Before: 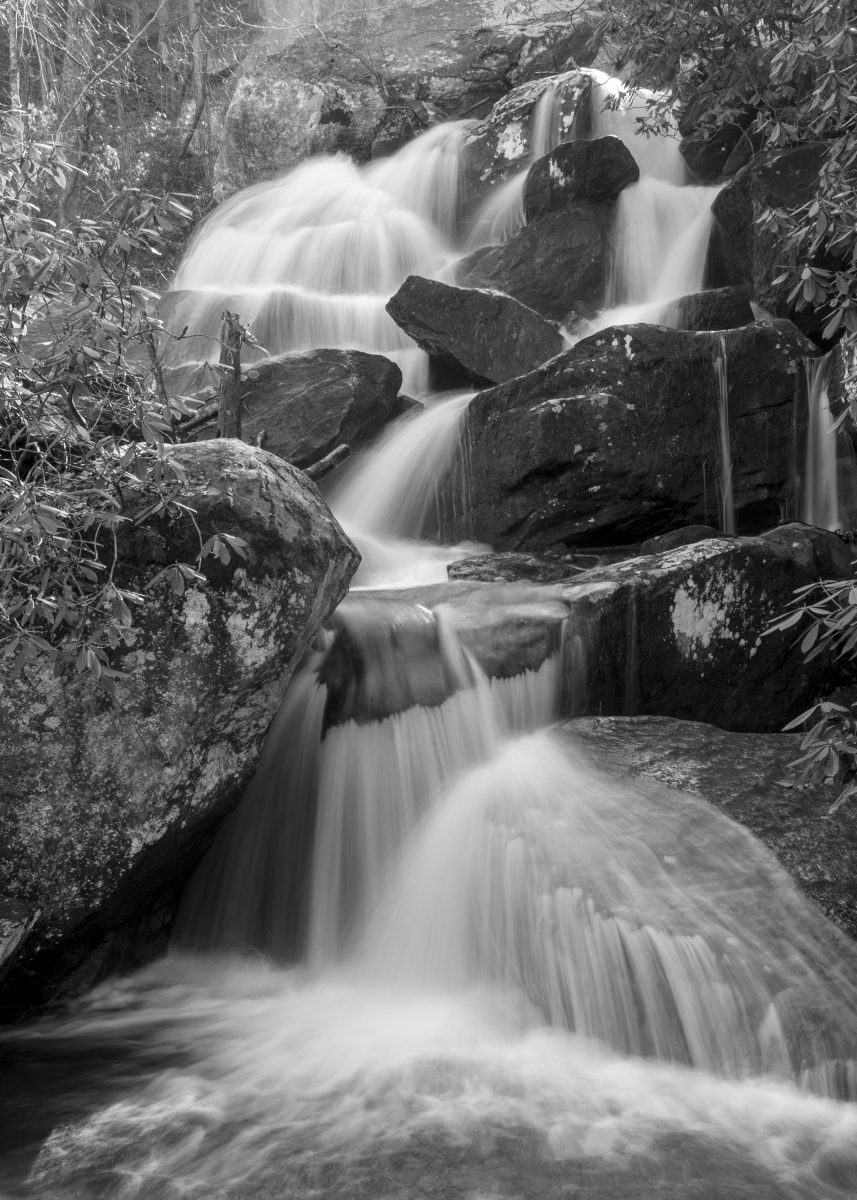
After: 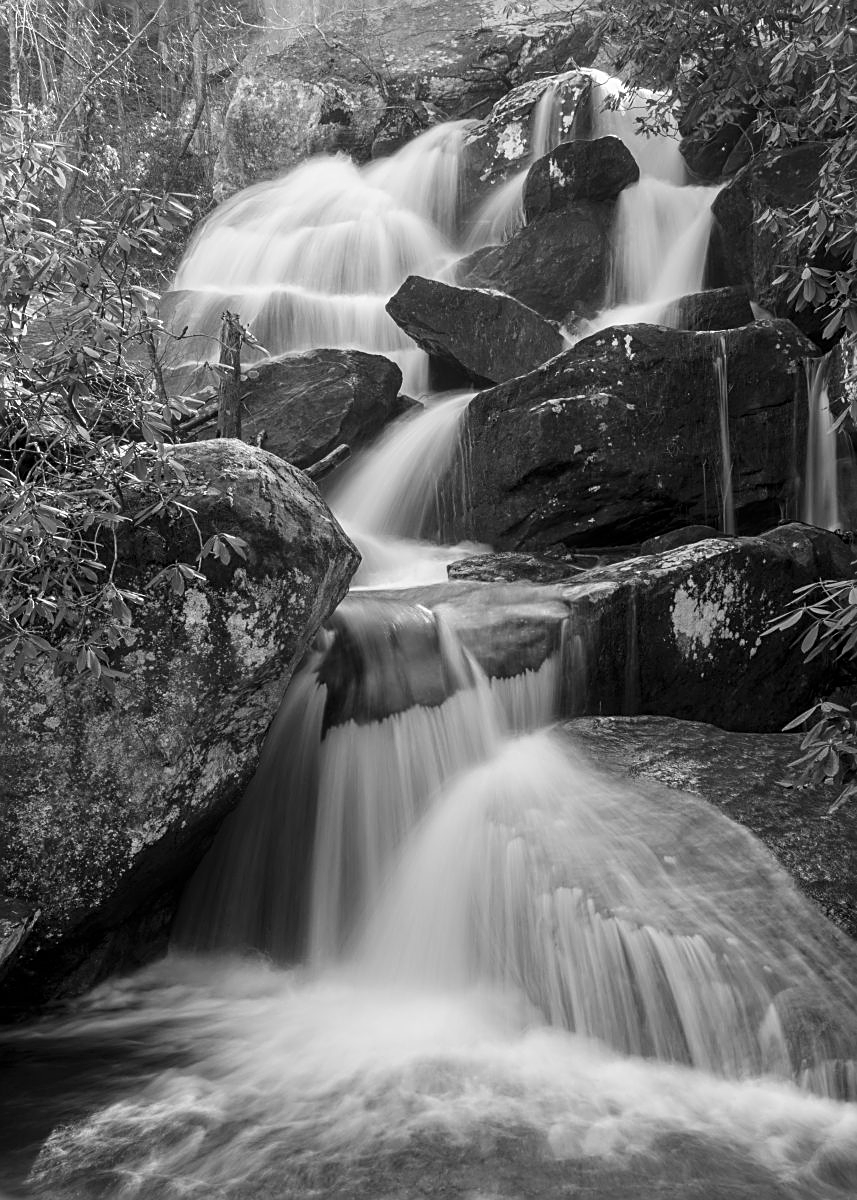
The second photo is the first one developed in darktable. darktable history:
contrast brightness saturation: contrast 0.1, saturation -0.36
exposure: exposure -0.041 EV, compensate highlight preservation false
sharpen: on, module defaults
